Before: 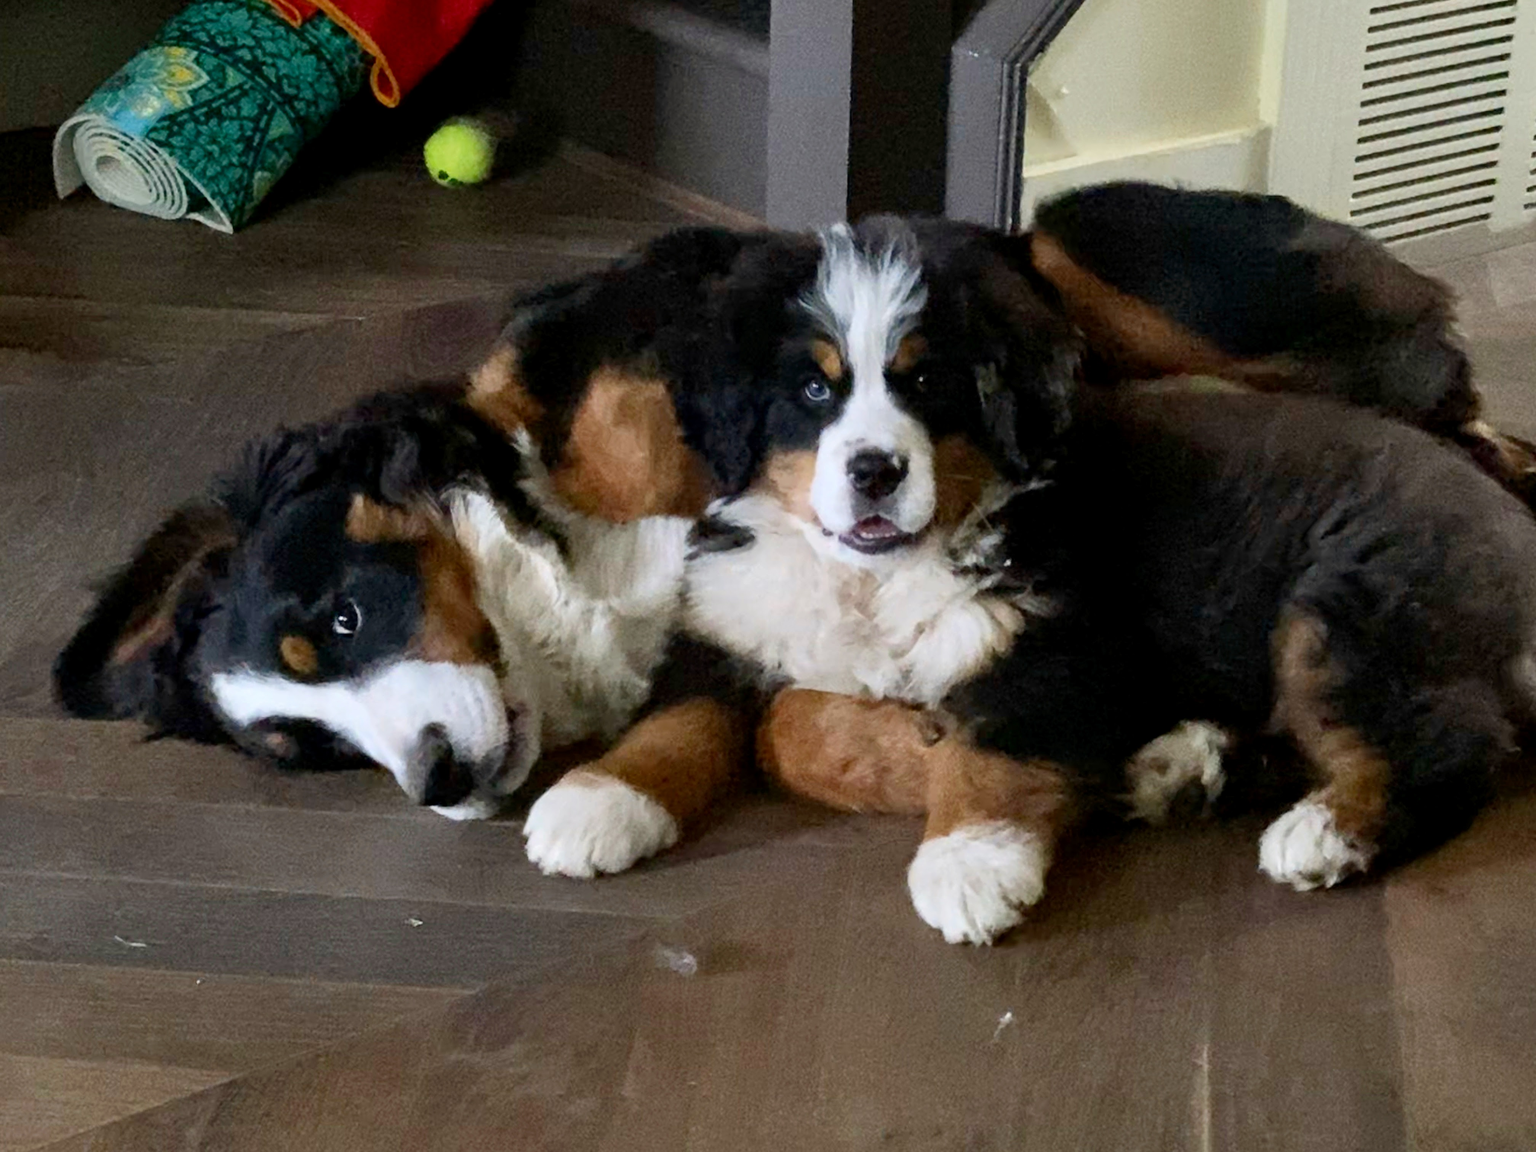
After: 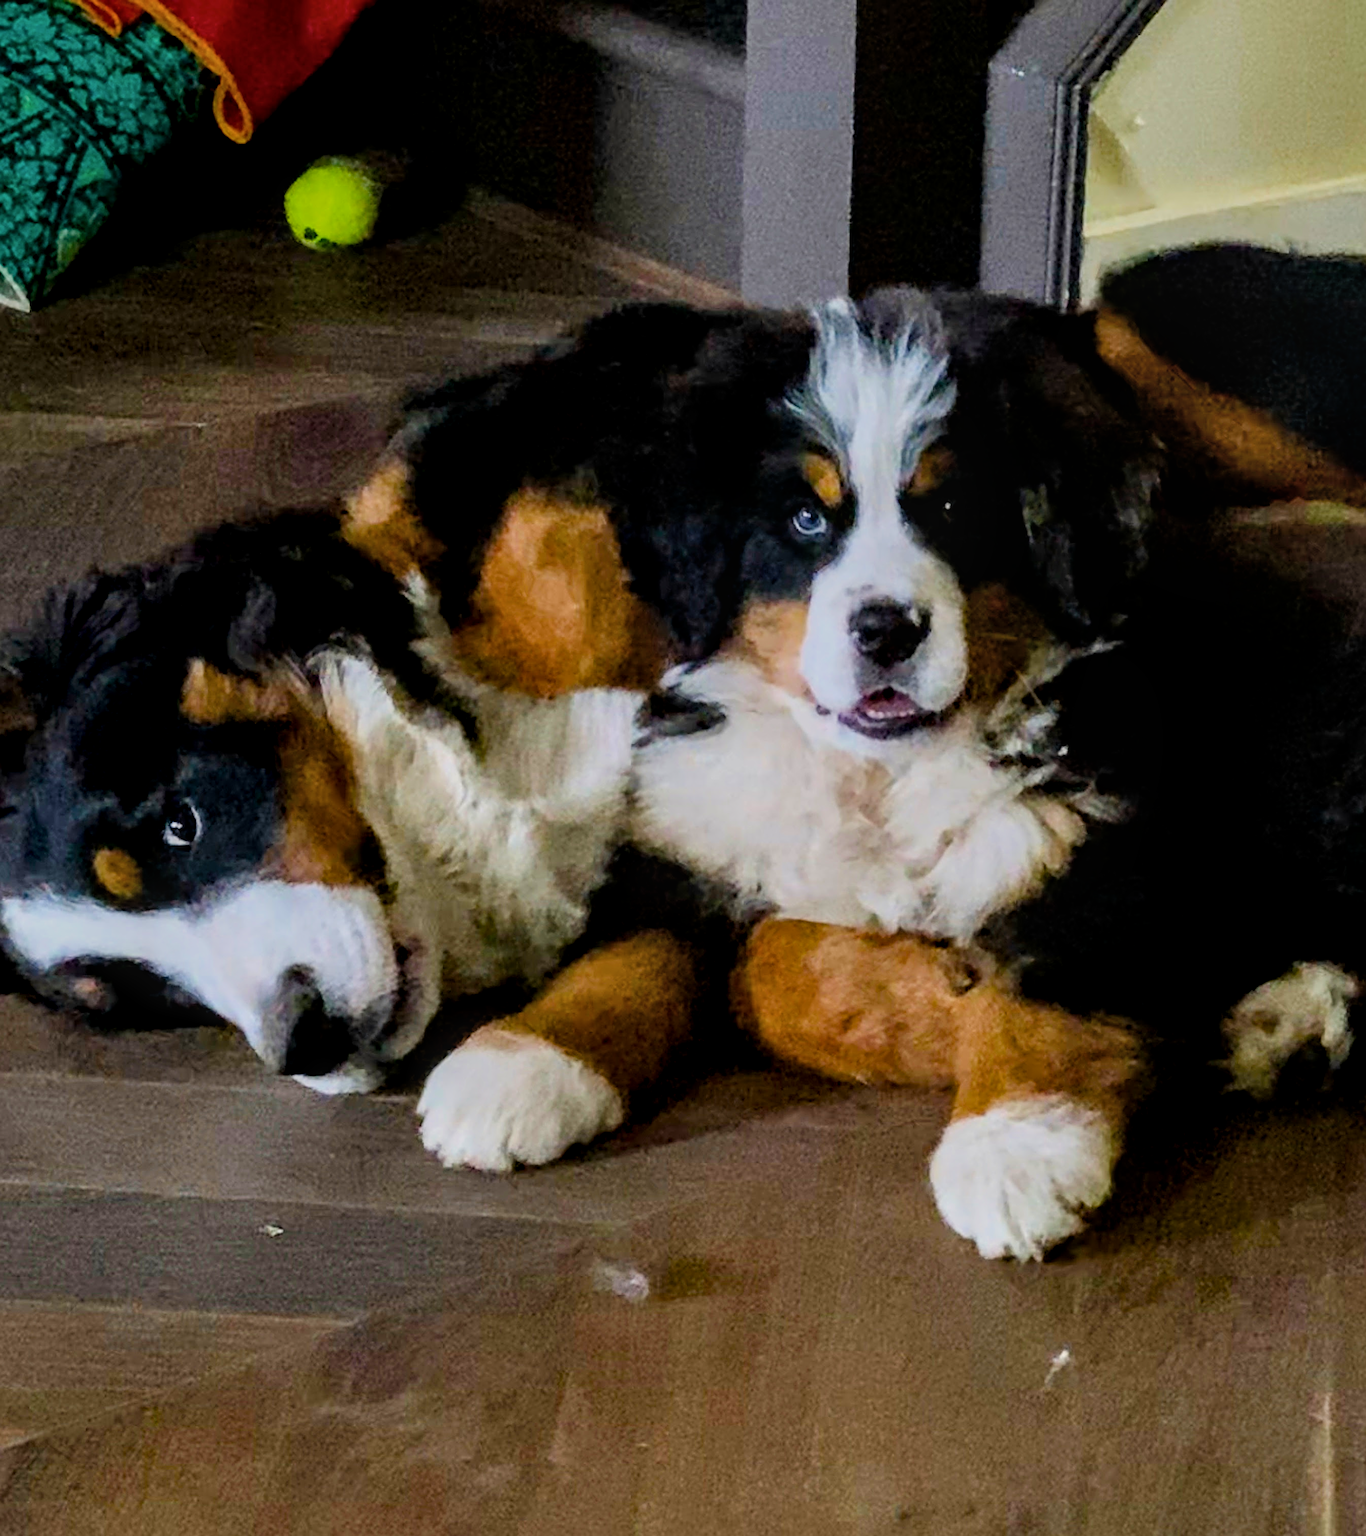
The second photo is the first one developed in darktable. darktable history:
sharpen: on, module defaults
crop and rotate: left 13.736%, right 19.531%
filmic rgb: black relative exposure -8.03 EV, white relative exposure 3.91 EV, hardness 4.28
contrast equalizer: octaves 7, y [[0.439, 0.44, 0.442, 0.457, 0.493, 0.498], [0.5 ×6], [0.5 ×6], [0 ×6], [0 ×6]], mix -0.32
local contrast: on, module defaults
color balance rgb: perceptual saturation grading › global saturation 29.577%, global vibrance 41.864%
